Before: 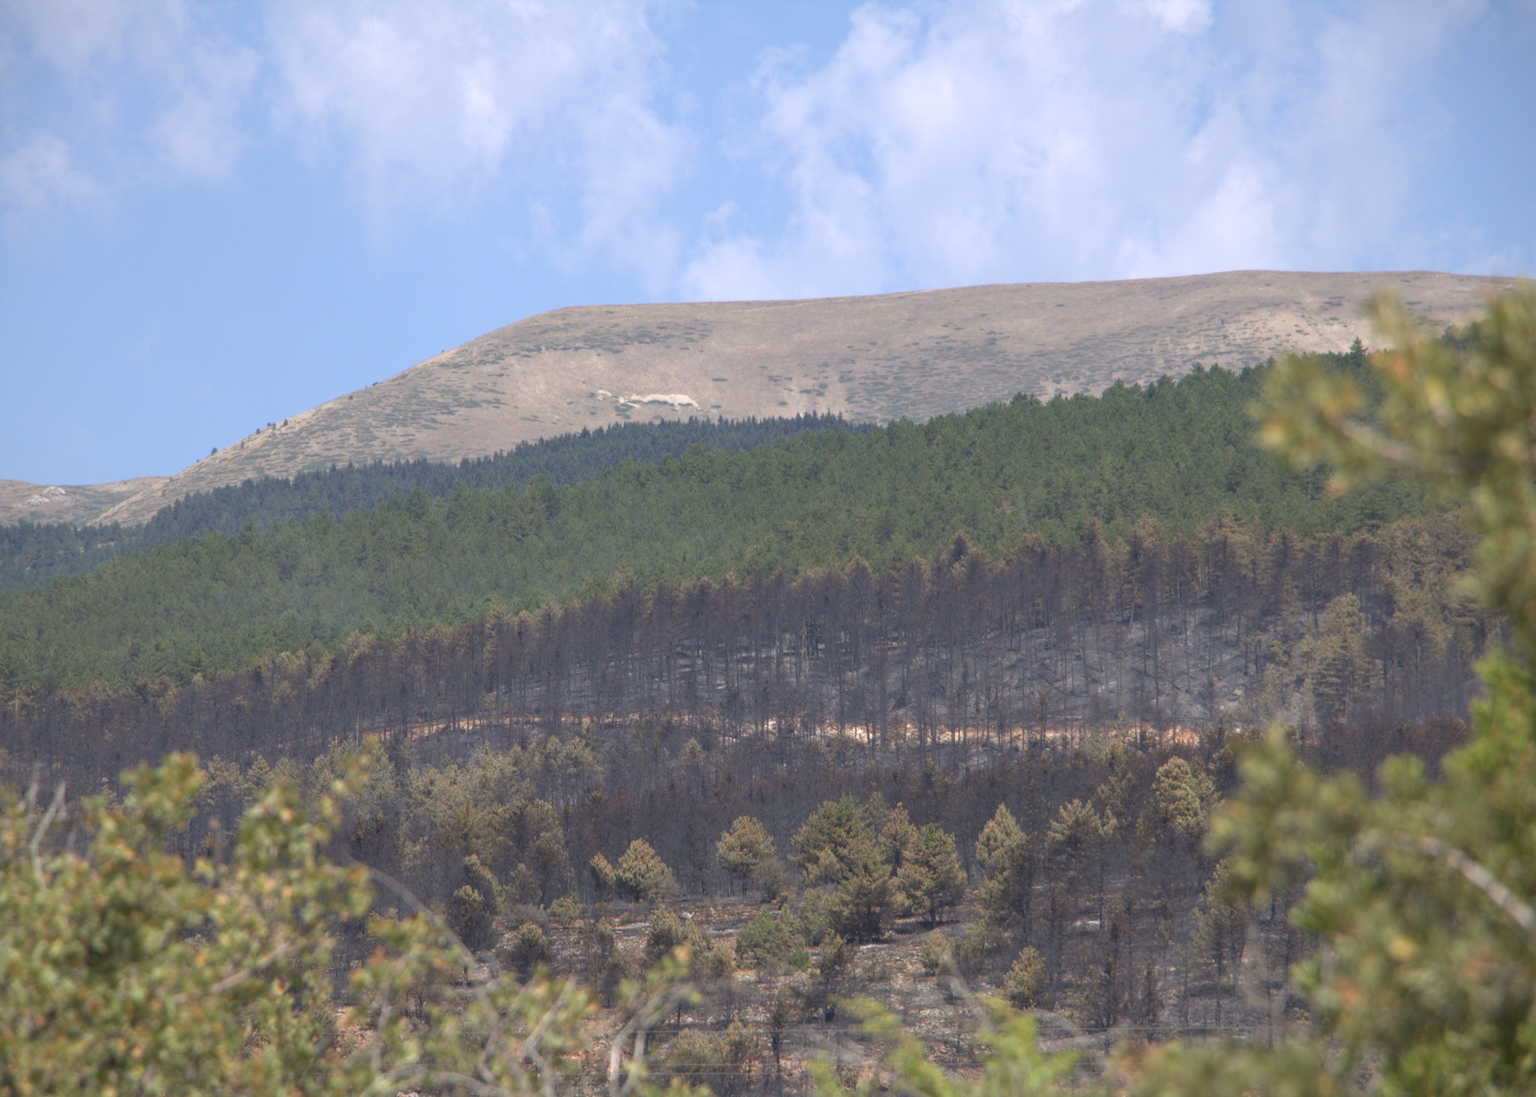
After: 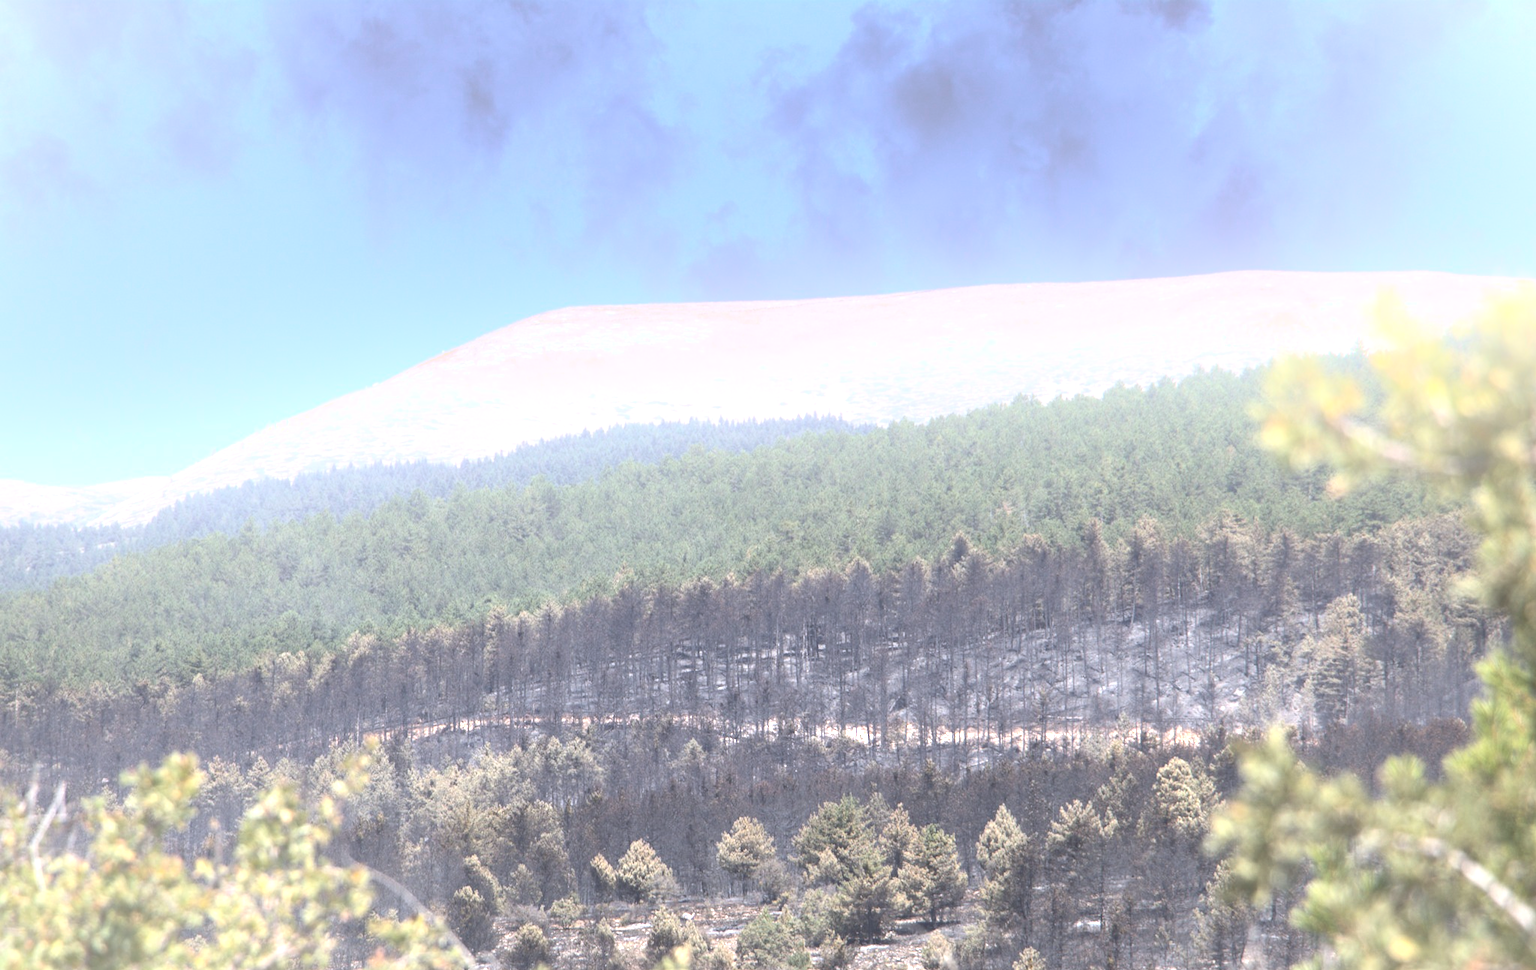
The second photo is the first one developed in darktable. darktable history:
crop and rotate: top 0%, bottom 11.49%
white balance: red 0.984, blue 1.059
color balance rgb: perceptual brilliance grading › highlights 14.29%, perceptual brilliance grading › mid-tones -5.92%, perceptual brilliance grading › shadows -26.83%, global vibrance 31.18%
contrast brightness saturation: contrast 0.1, saturation -0.36
bloom: size 38%, threshold 95%, strength 30%
exposure: black level correction 0, exposure 1.173 EV, compensate exposure bias true, compensate highlight preservation false
